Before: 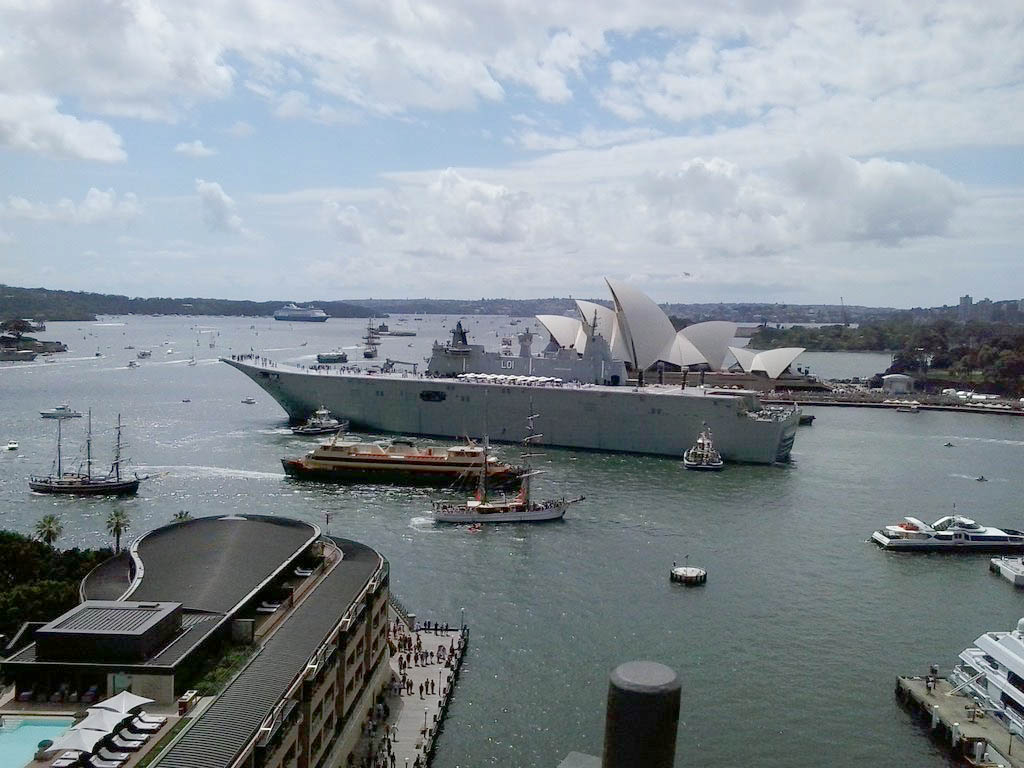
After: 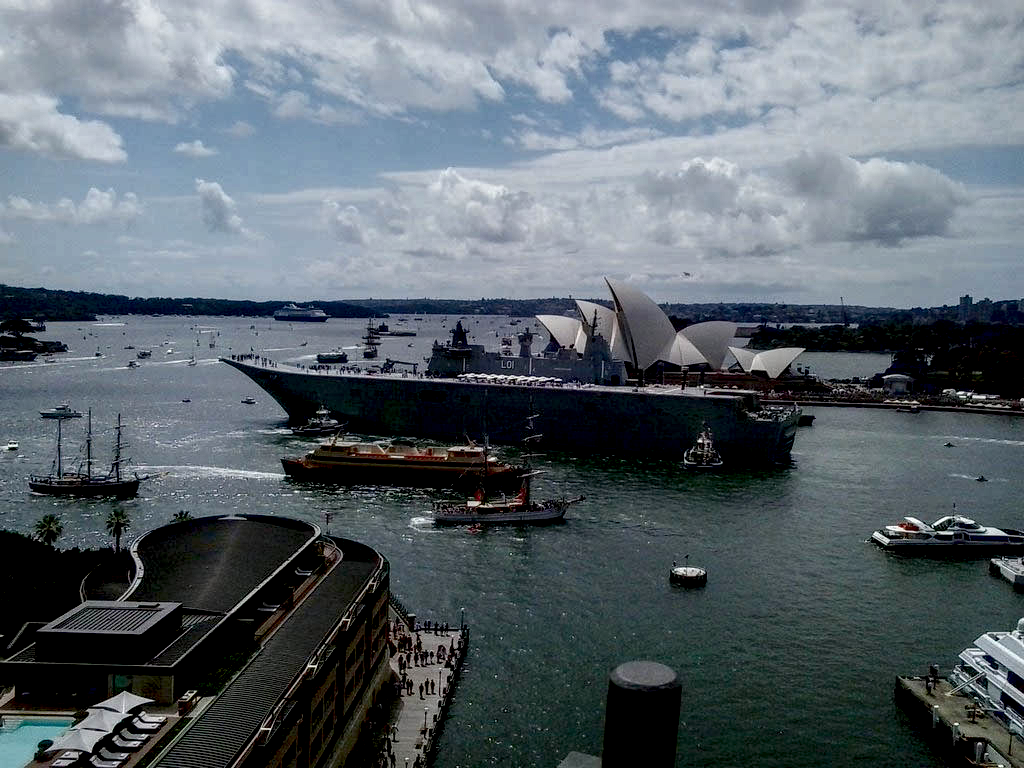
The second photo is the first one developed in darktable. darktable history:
contrast brightness saturation: brightness -0.203, saturation 0.079
local contrast: highlights 64%, shadows 54%, detail 169%, midtone range 0.514
exposure: black level correction 0.045, exposure -0.232 EV, compensate highlight preservation false
